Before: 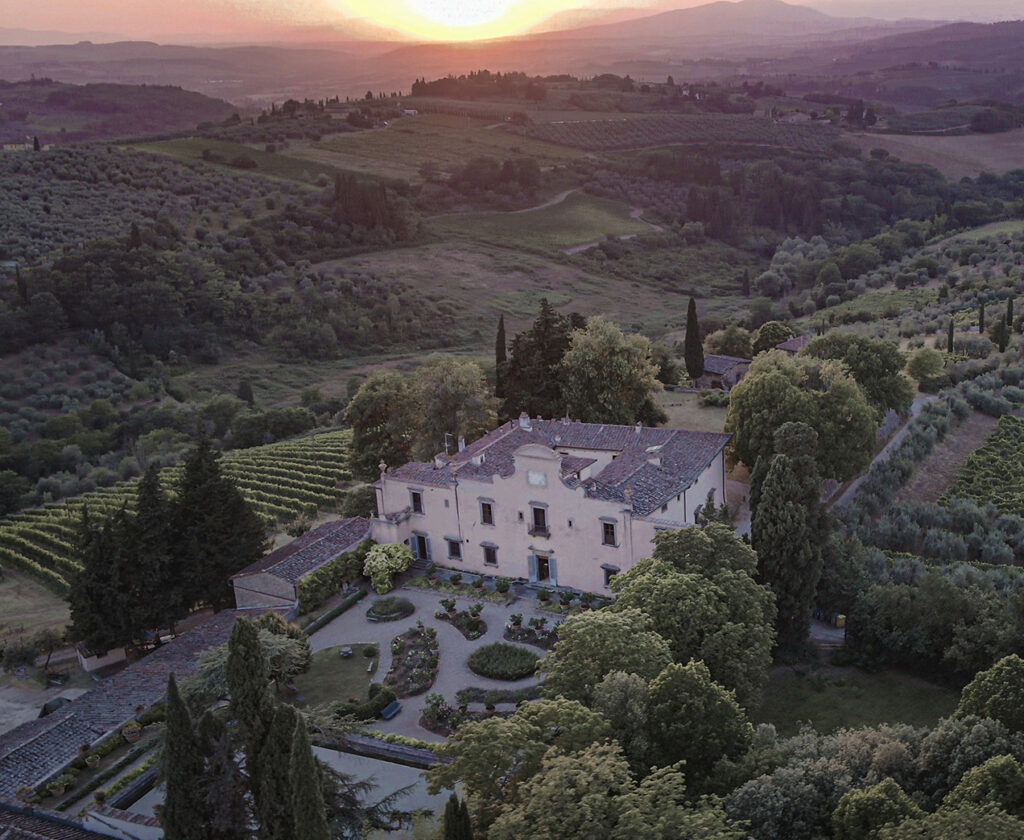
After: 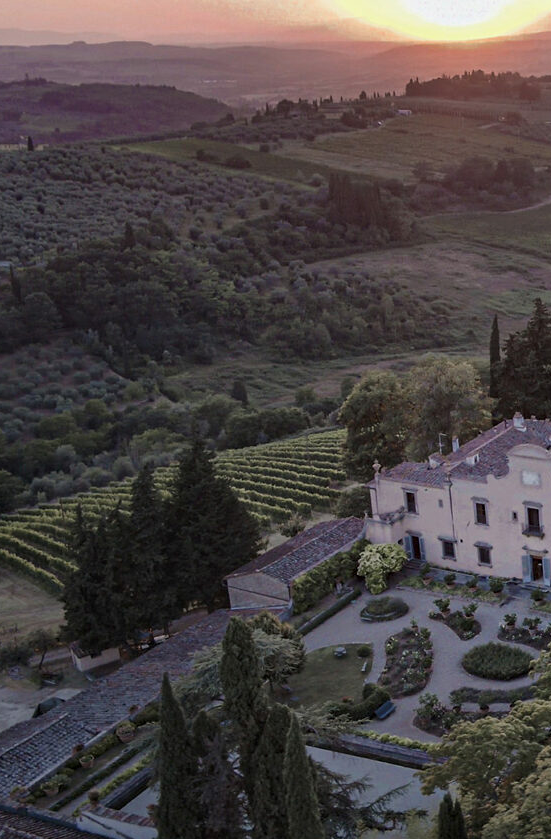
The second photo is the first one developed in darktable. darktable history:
exposure: exposure -0.151 EV, compensate highlight preservation false
crop: left 0.587%, right 45.588%, bottom 0.086%
contrast equalizer: octaves 7, y [[0.6 ×6], [0.55 ×6], [0 ×6], [0 ×6], [0 ×6]], mix 0.3
